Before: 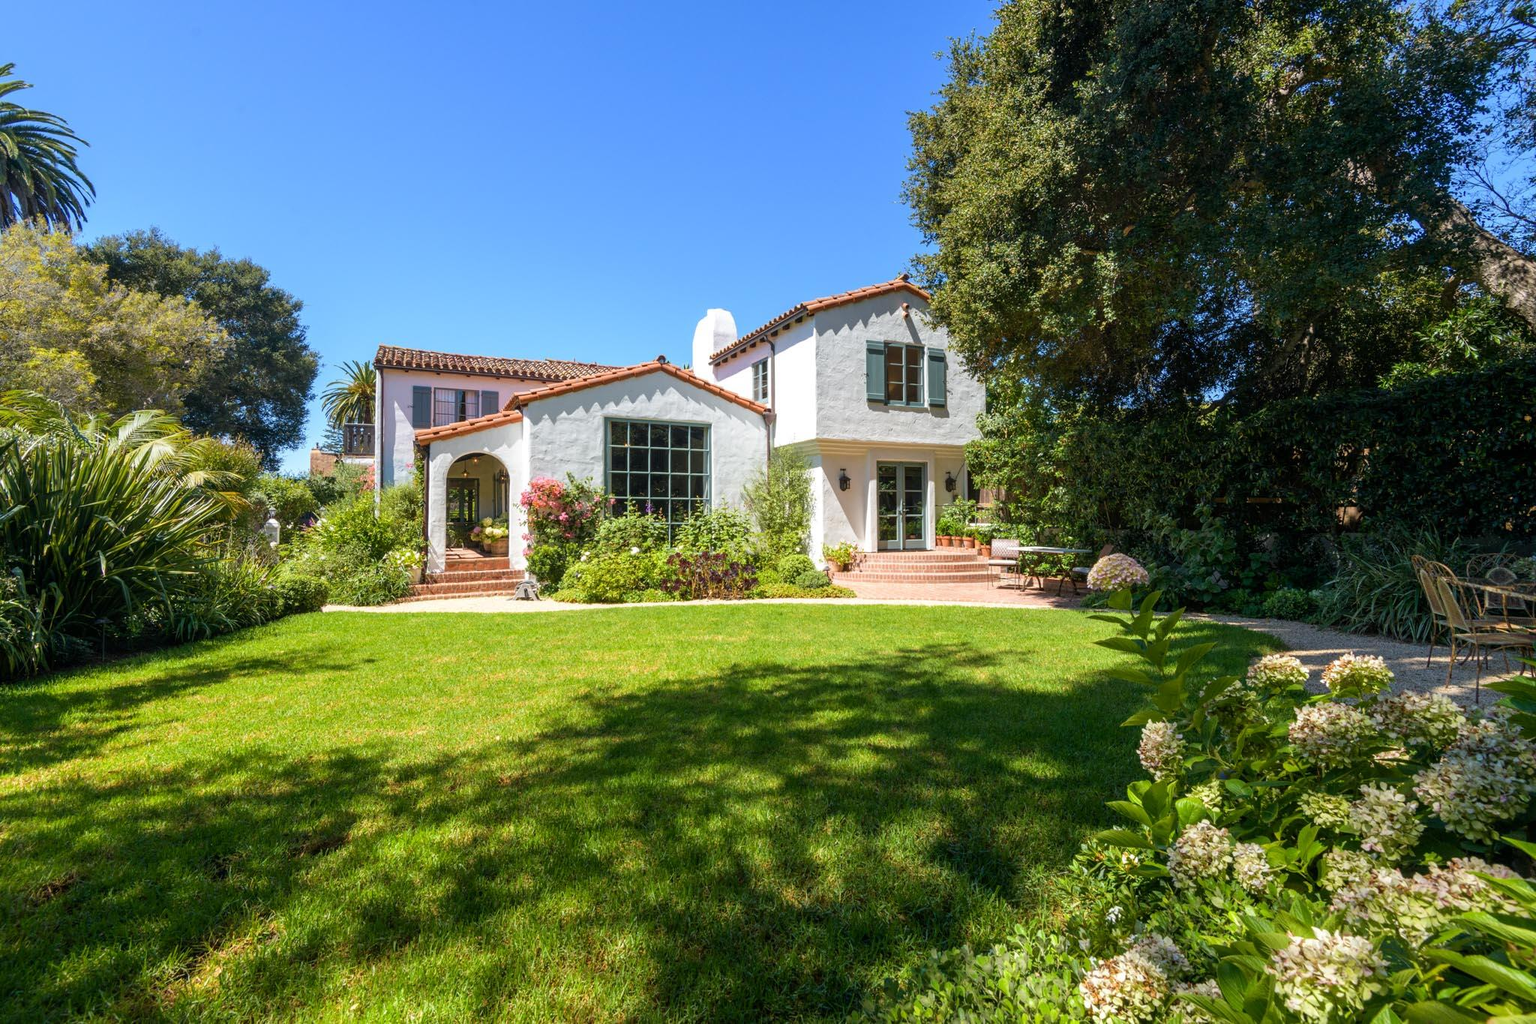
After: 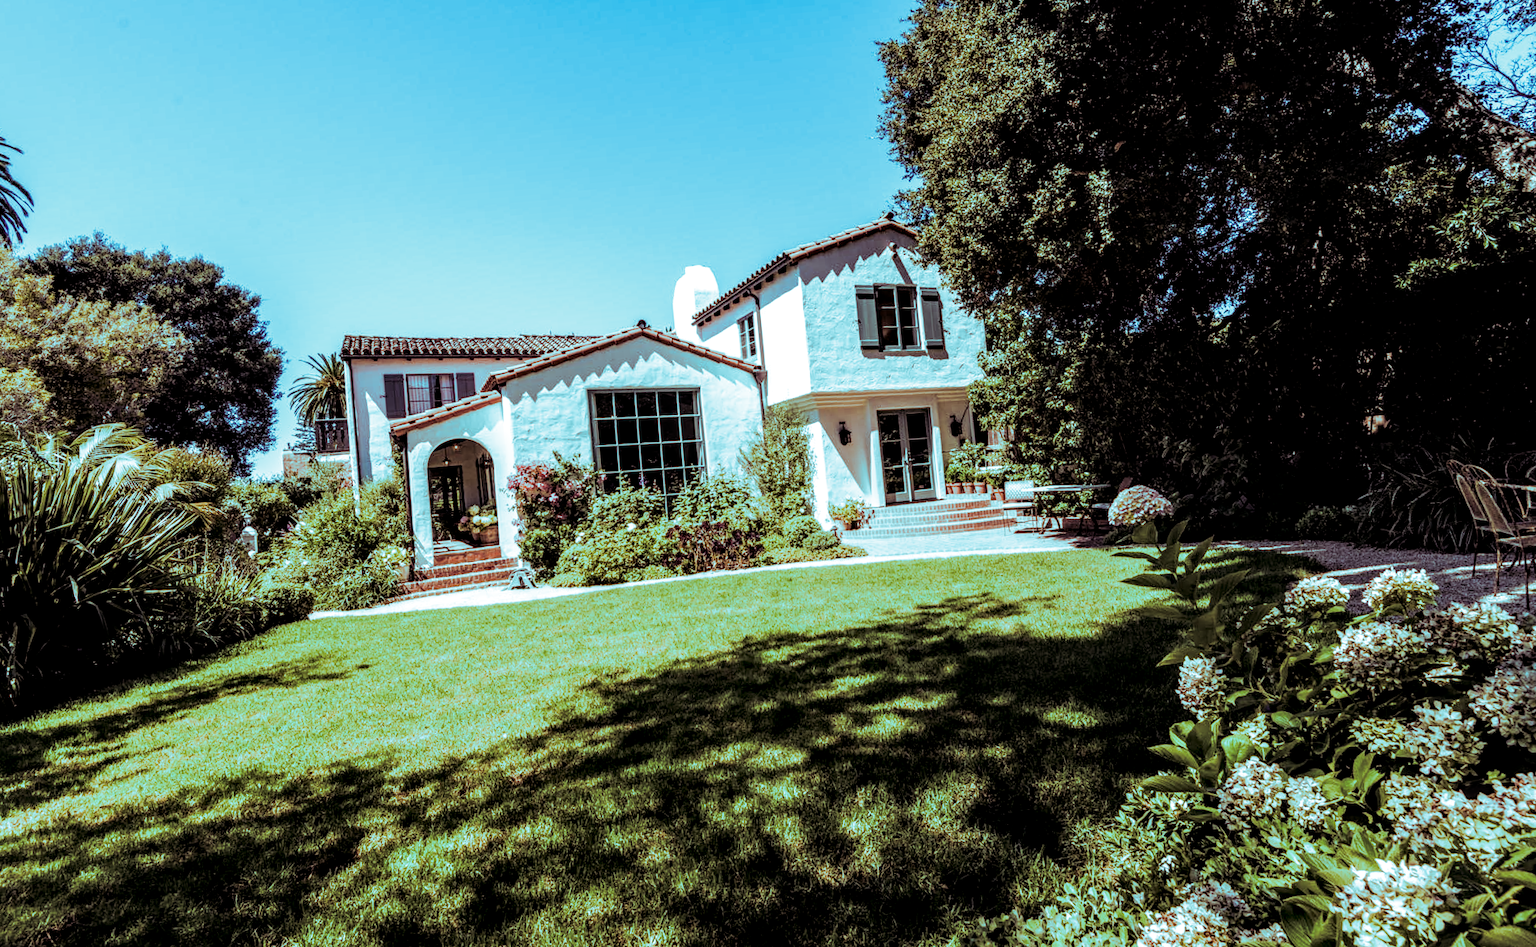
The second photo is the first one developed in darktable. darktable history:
filmic rgb: black relative exposure -5.42 EV, white relative exposure 2.85 EV, dynamic range scaling -37.73%, hardness 4, contrast 1.605, highlights saturation mix -0.93%
rotate and perspective: rotation -5°, crop left 0.05, crop right 0.952, crop top 0.11, crop bottom 0.89
local contrast: highlights 25%, detail 150%
split-toning: shadows › hue 327.6°, highlights › hue 198°, highlights › saturation 0.55, balance -21.25, compress 0%
